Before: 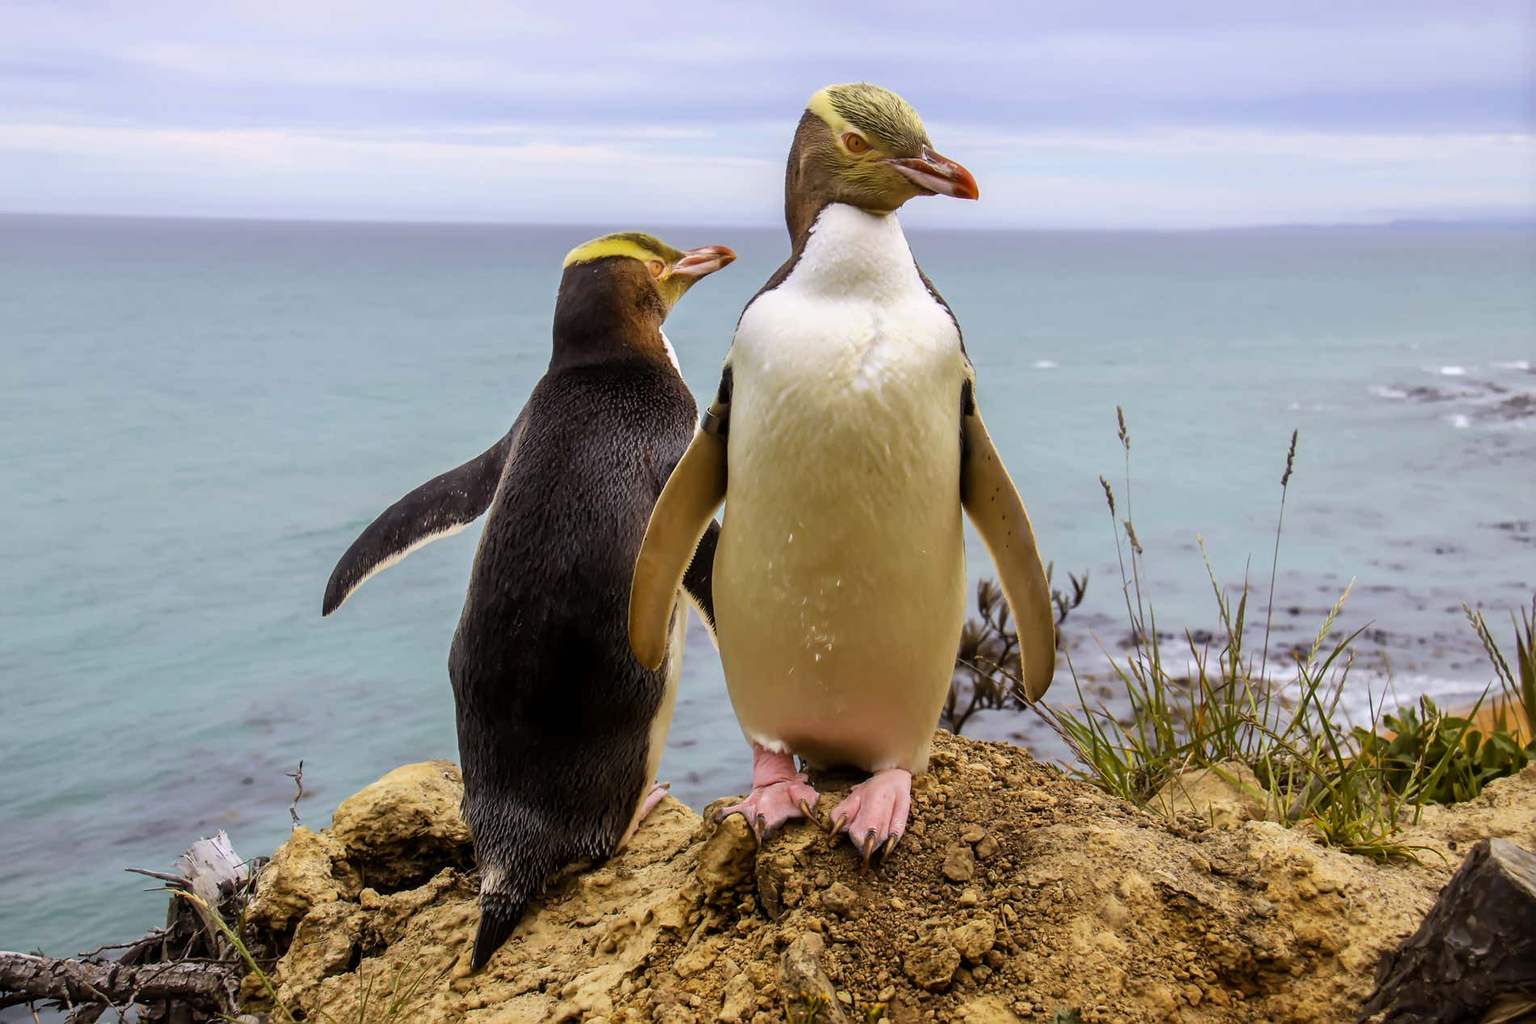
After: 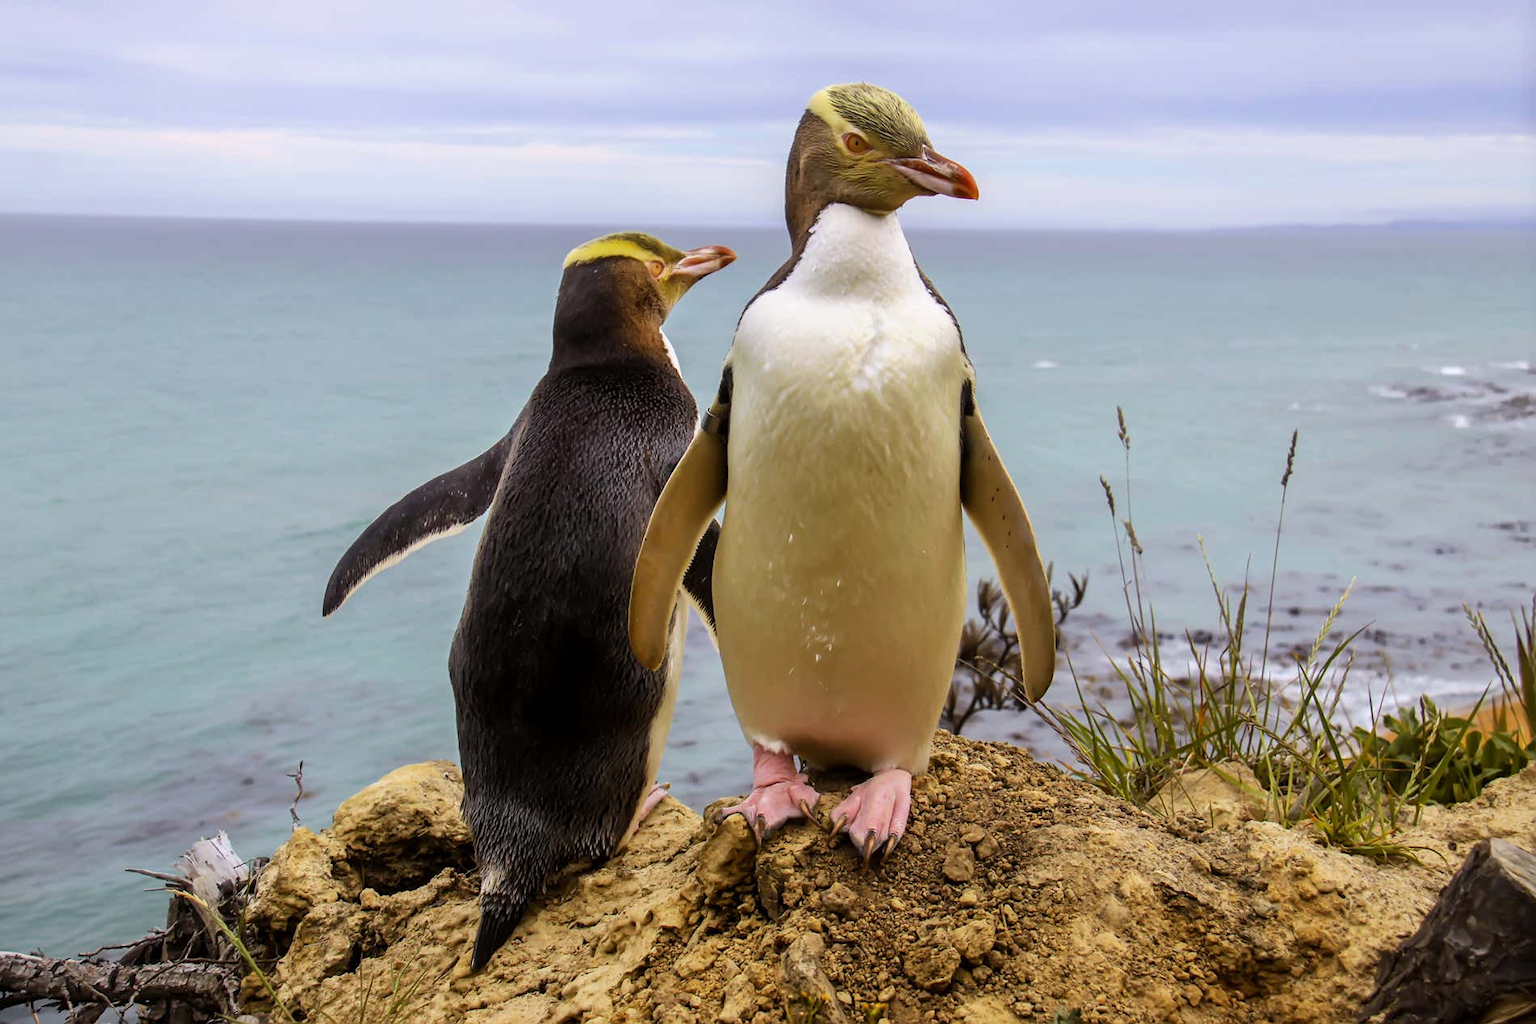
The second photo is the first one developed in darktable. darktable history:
color calibration: gray › normalize channels true, illuminant same as pipeline (D50), adaptation XYZ, x 0.346, y 0.358, temperature 5013.08 K, gamut compression 0.029
